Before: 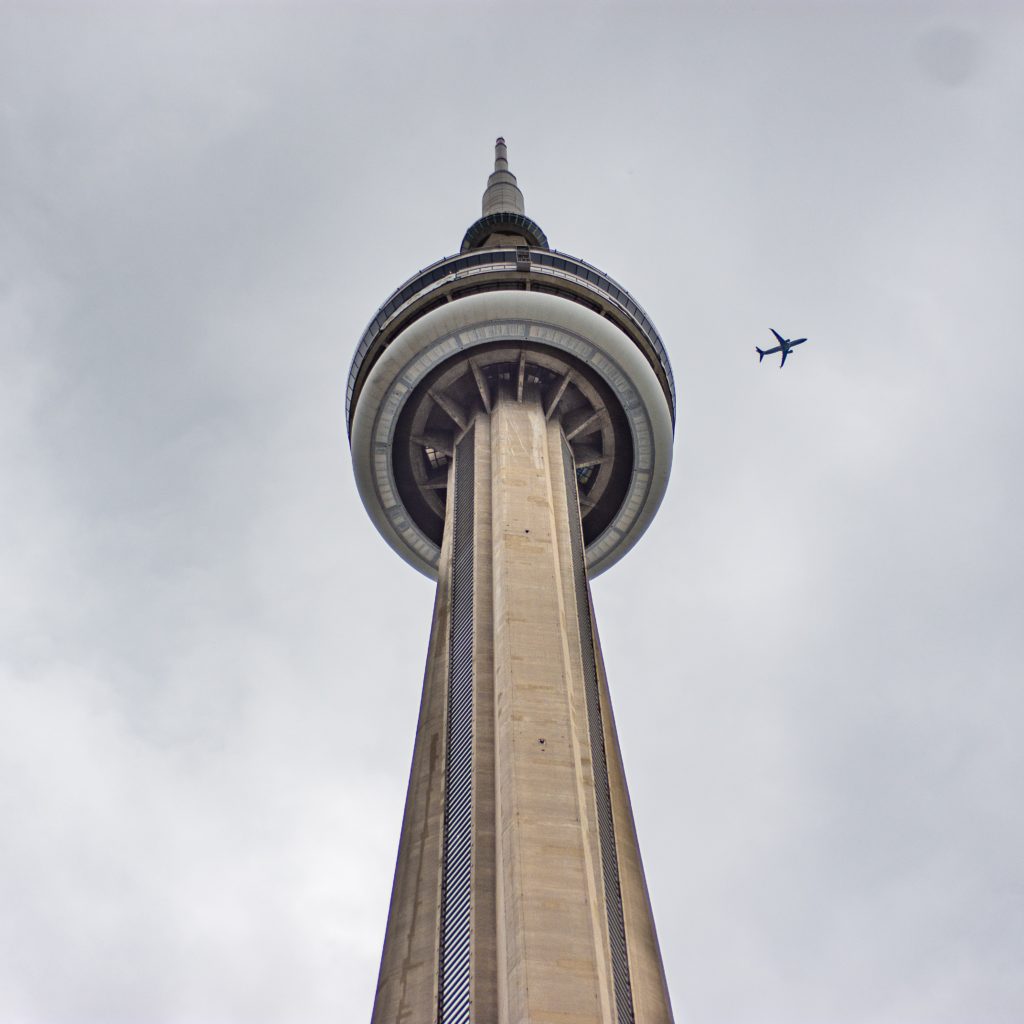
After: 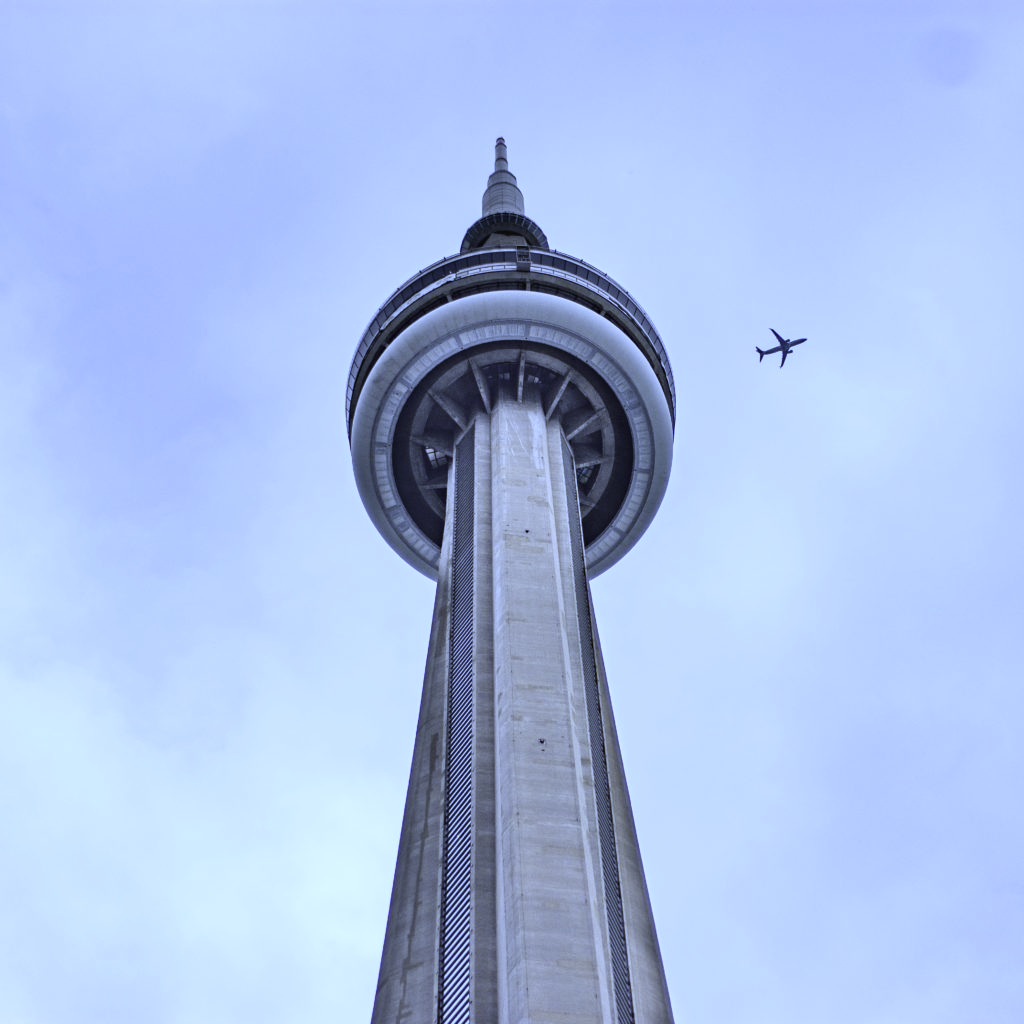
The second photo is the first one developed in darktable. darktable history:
white balance: red 0.766, blue 1.537
contrast brightness saturation: contrast 0.1, saturation -0.36
